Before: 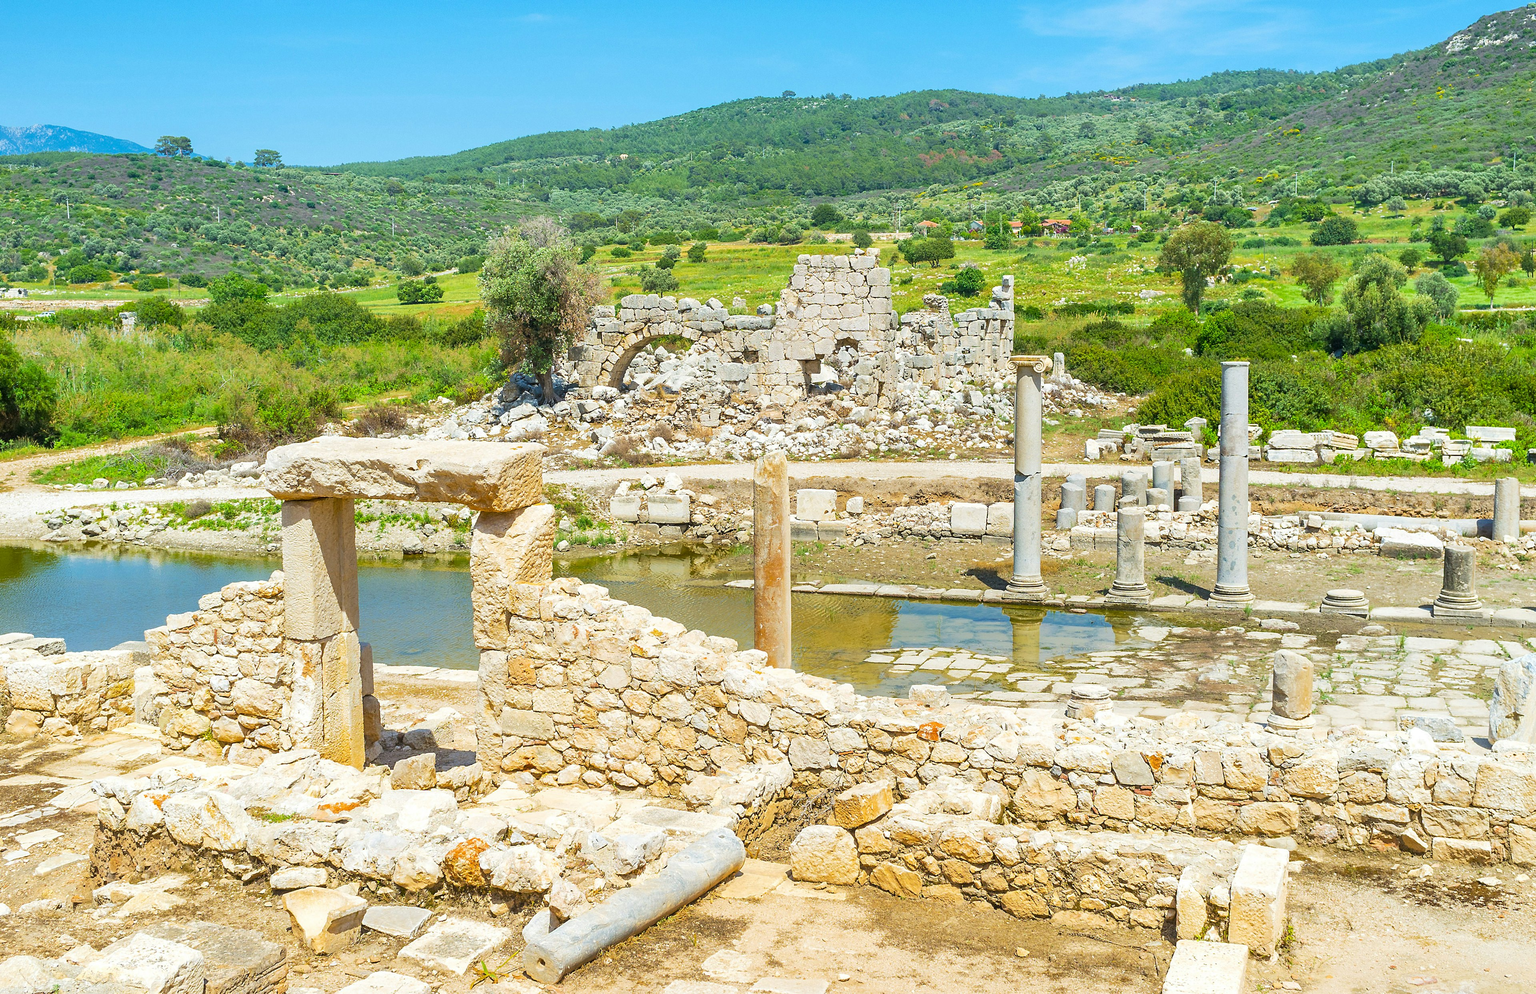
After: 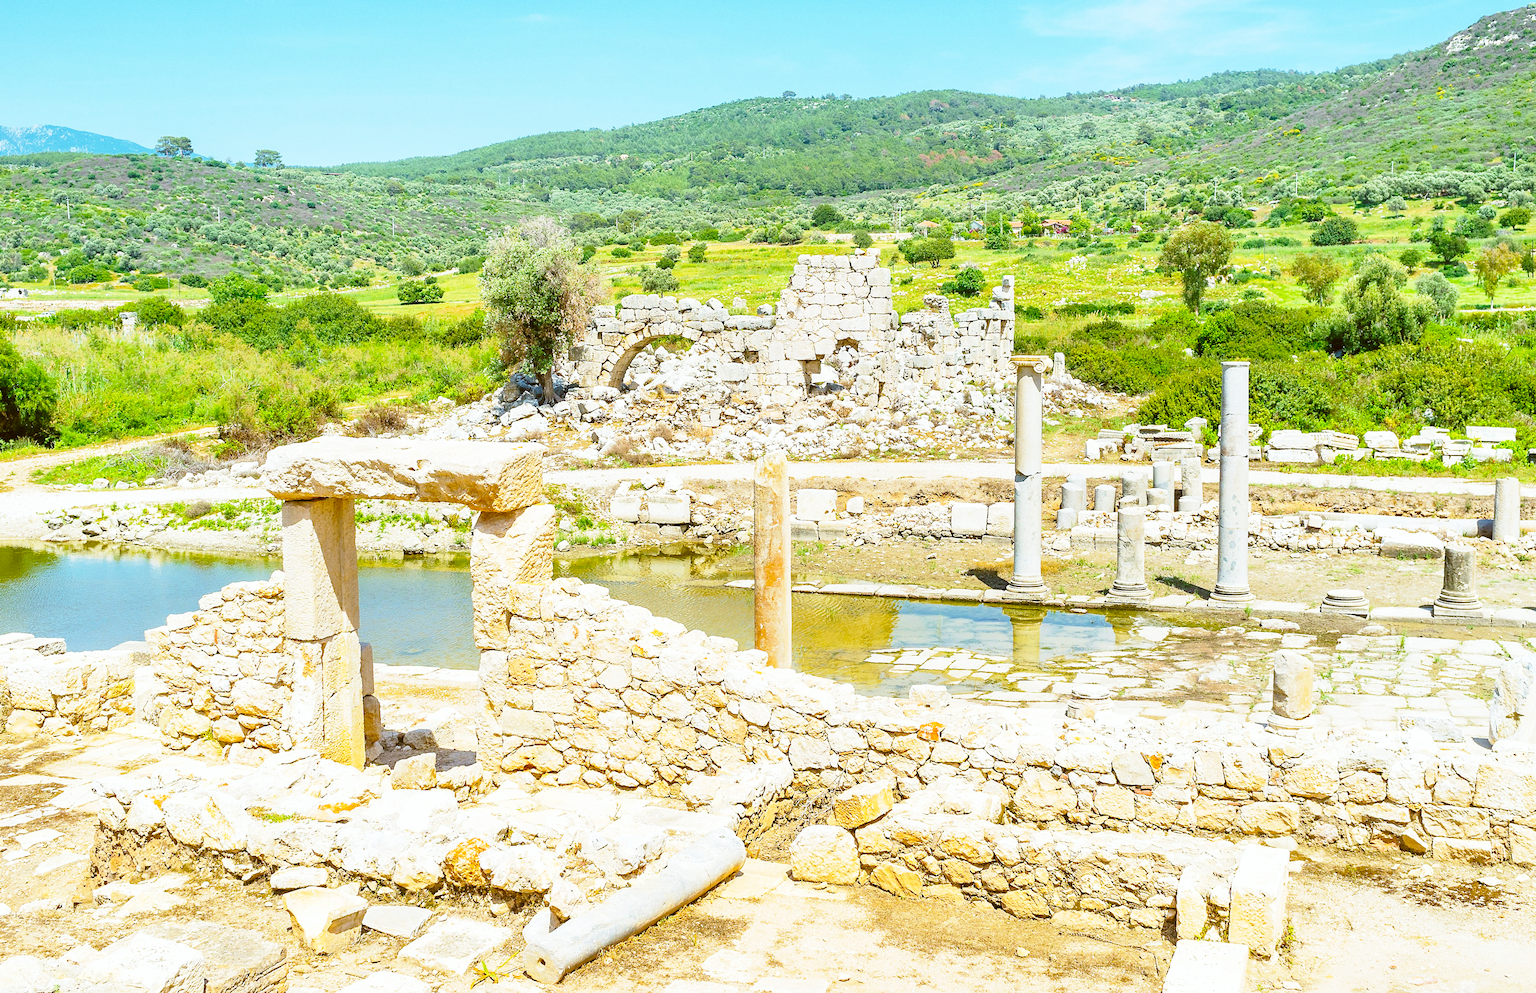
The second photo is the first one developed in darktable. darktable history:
base curve: curves: ch0 [(0, 0) (0.028, 0.03) (0.121, 0.232) (0.46, 0.748) (0.859, 0.968) (1, 1)], preserve colors none
color correction: highlights a* -0.482, highlights b* 0.161, shadows a* 4.66, shadows b* 20.72
white balance: red 0.983, blue 1.036
